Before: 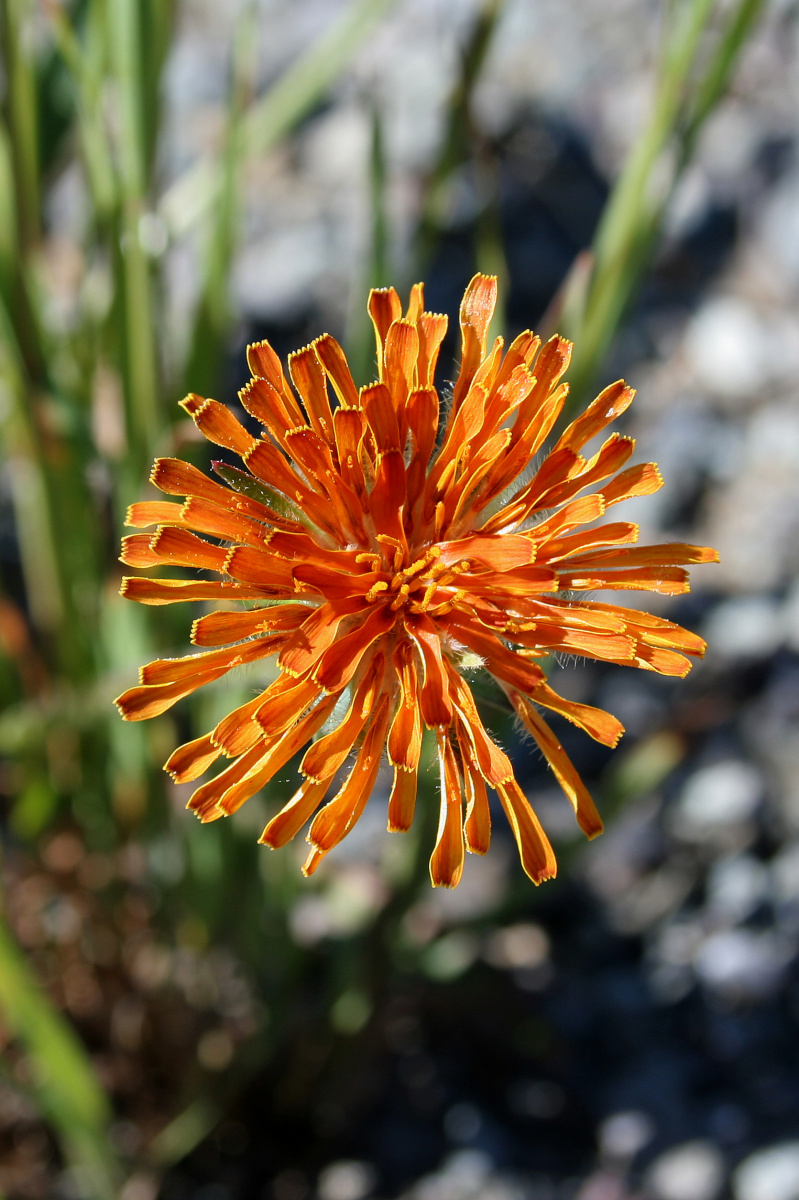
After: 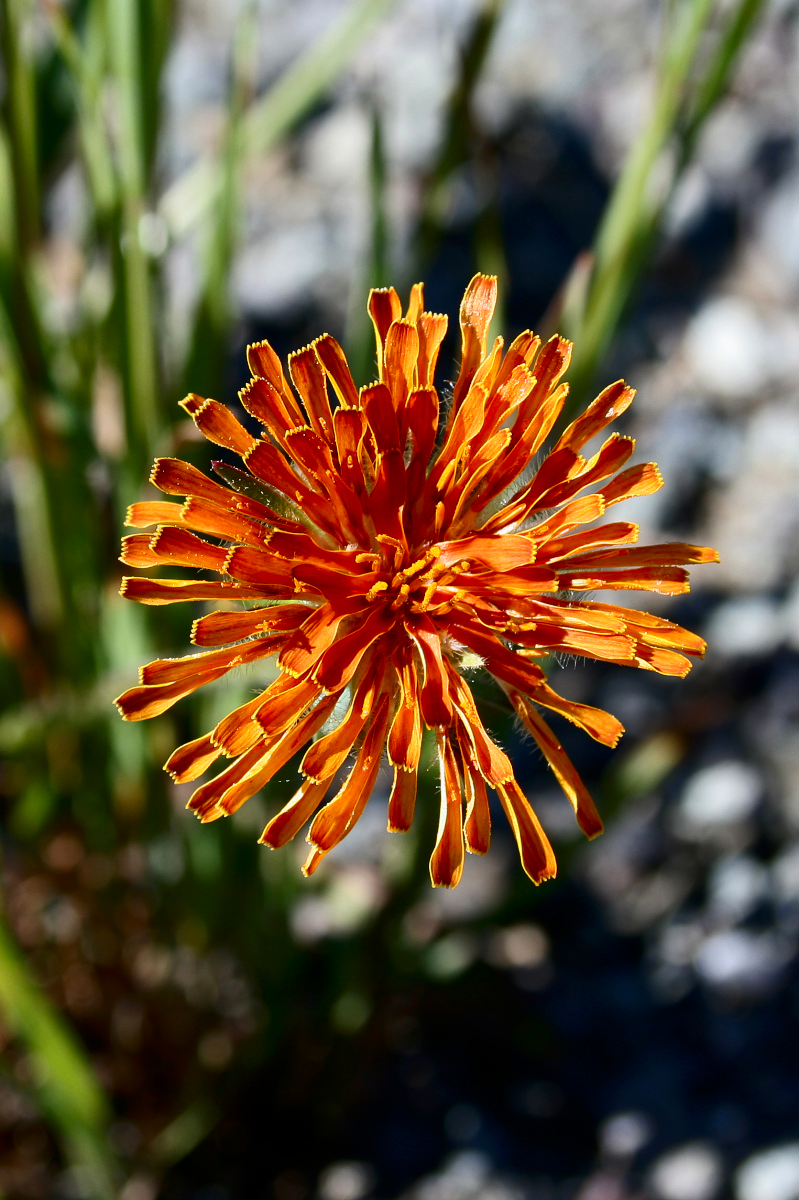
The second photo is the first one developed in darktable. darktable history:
contrast brightness saturation: contrast 0.196, brightness -0.101, saturation 0.098
